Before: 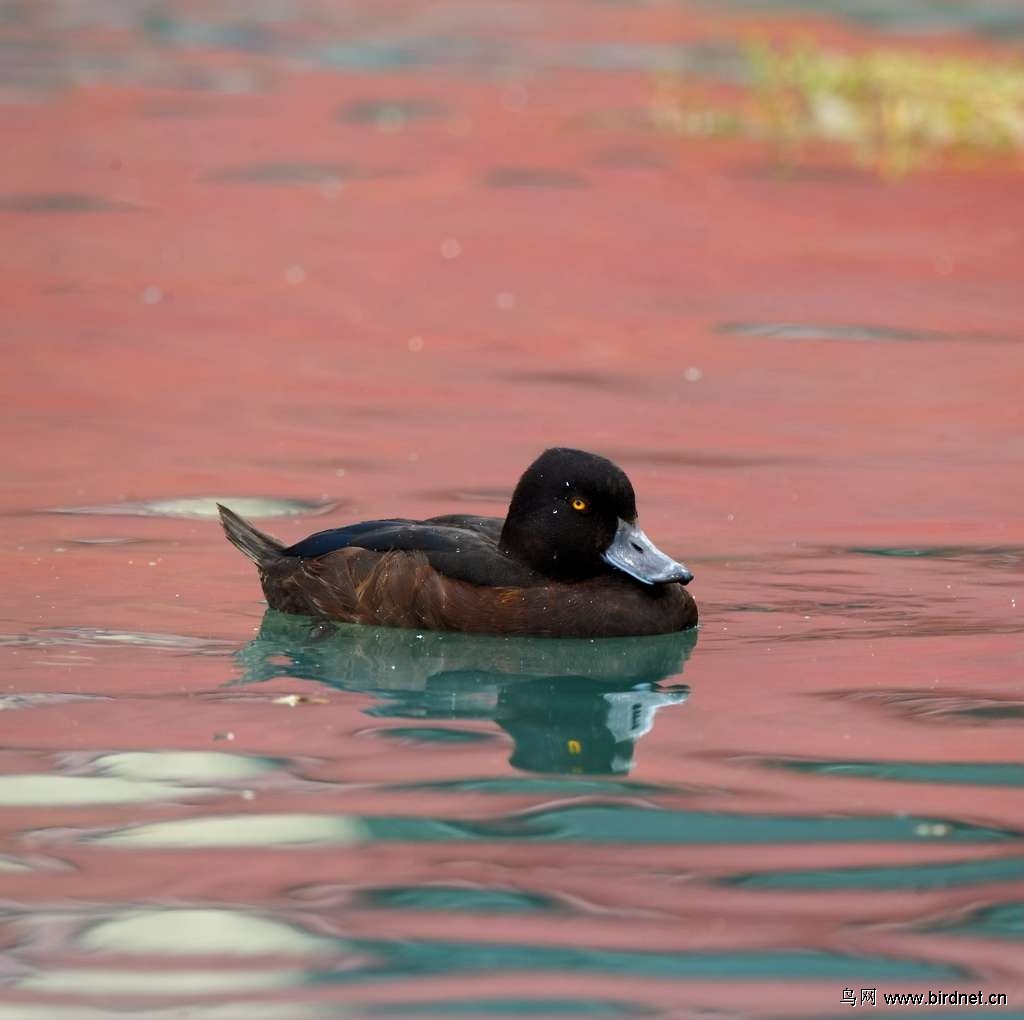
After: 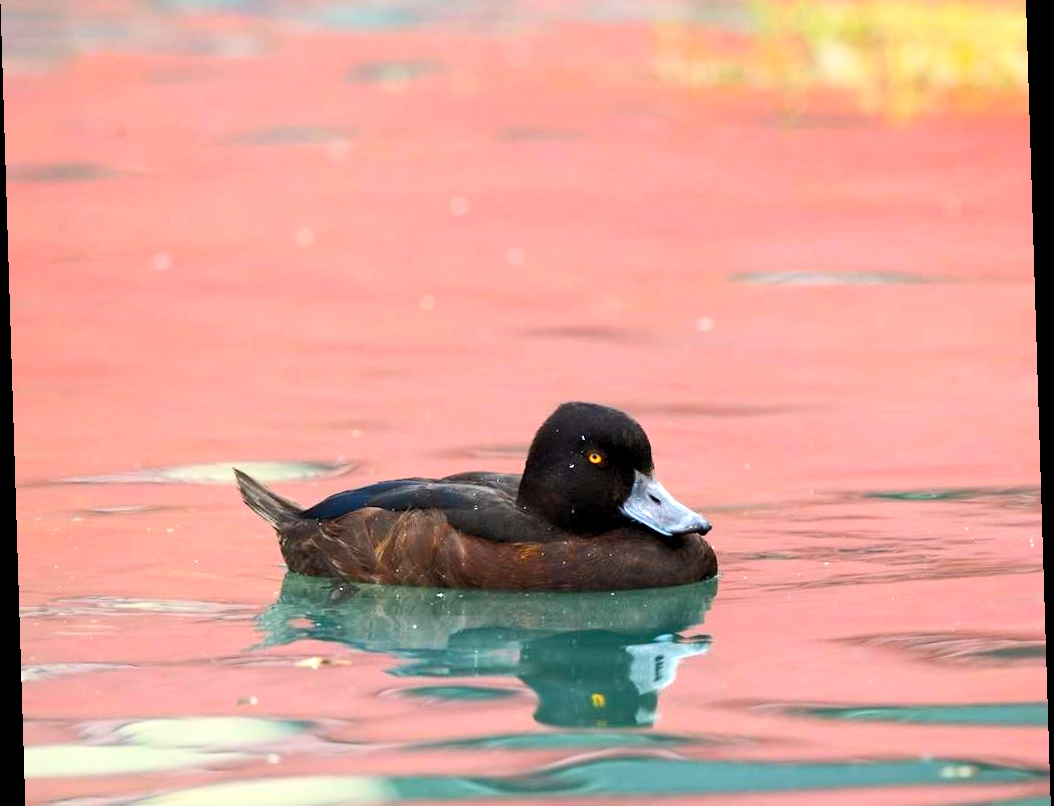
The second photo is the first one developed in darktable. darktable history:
crop: top 5.667%, bottom 17.637%
exposure: black level correction 0.001, exposure 0.5 EV, compensate exposure bias true, compensate highlight preservation false
contrast brightness saturation: contrast 0.2, brightness 0.16, saturation 0.22
rotate and perspective: rotation -1.77°, lens shift (horizontal) 0.004, automatic cropping off
